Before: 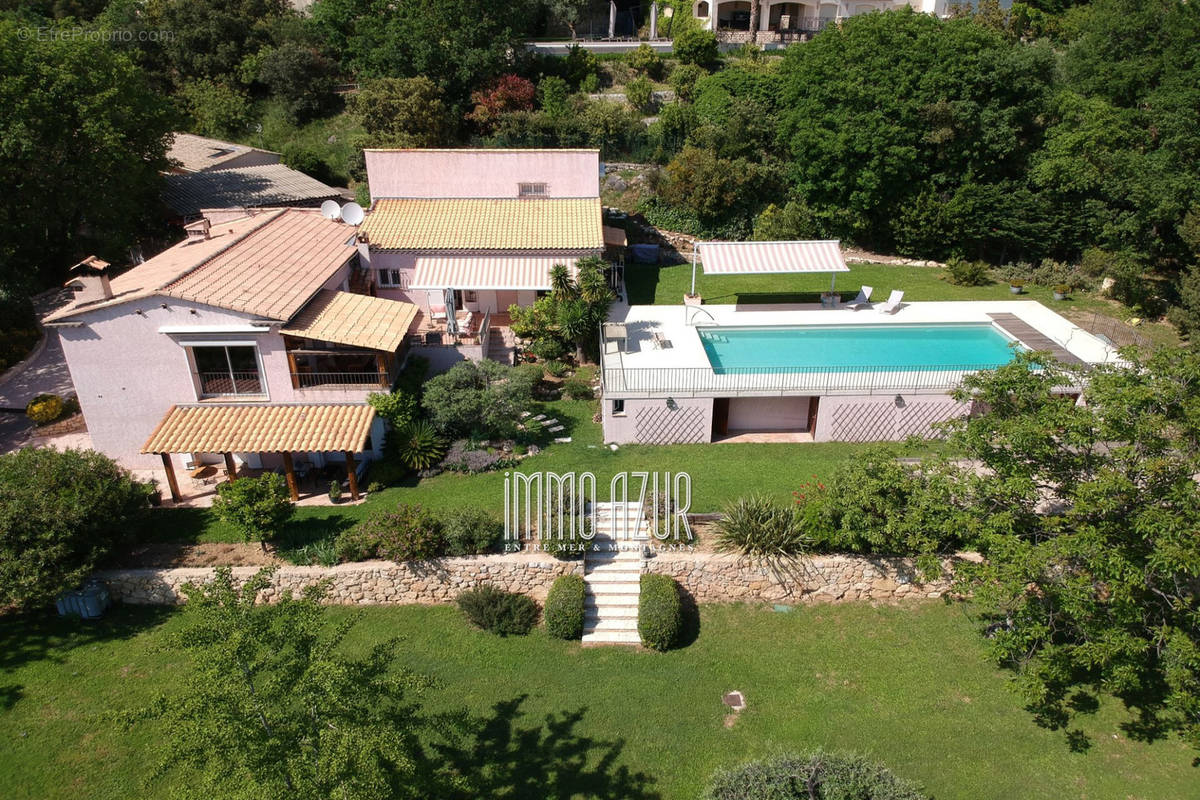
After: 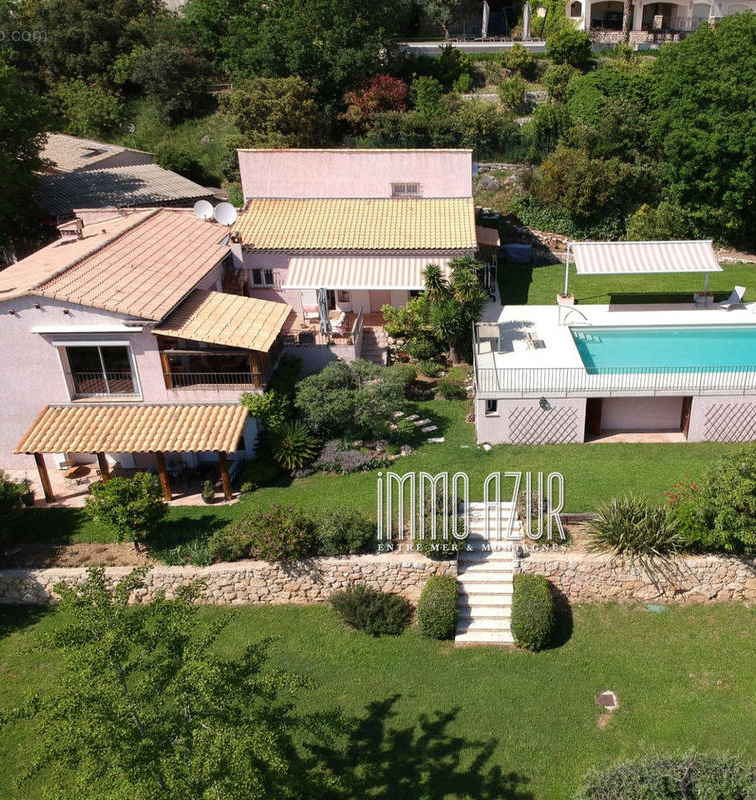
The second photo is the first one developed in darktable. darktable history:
crop: left 10.638%, right 26.332%
